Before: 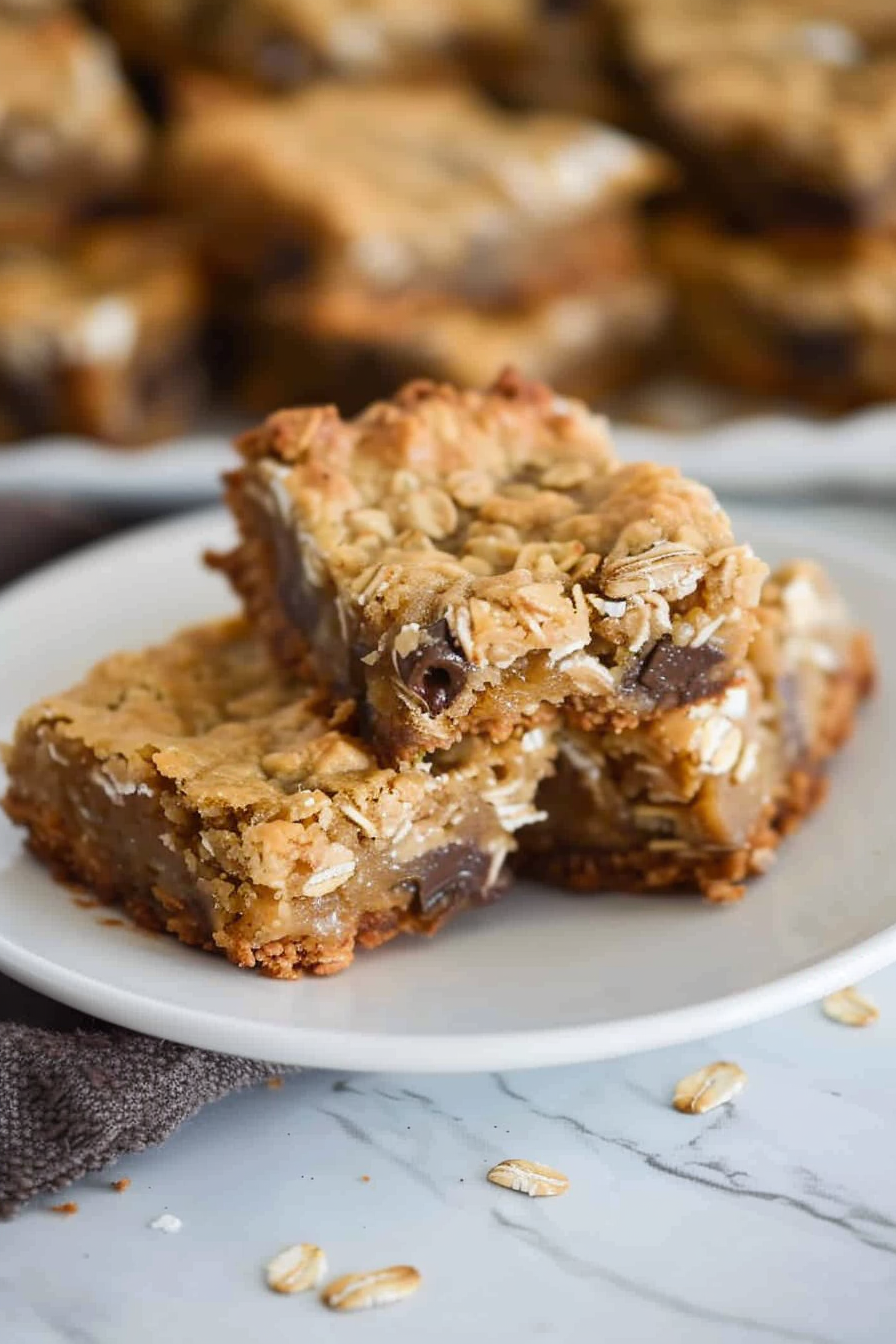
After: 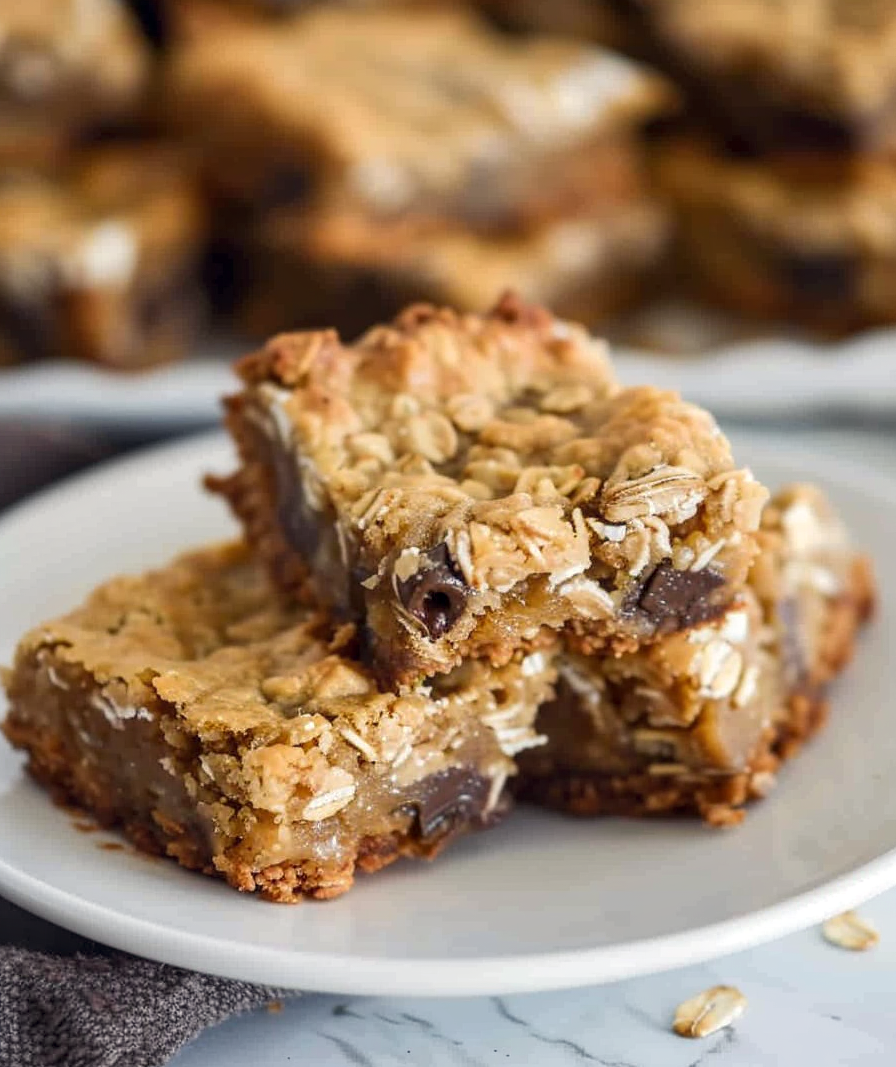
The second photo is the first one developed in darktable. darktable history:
local contrast: on, module defaults
crop and rotate: top 5.667%, bottom 14.937%
color correction: highlights a* 0.207, highlights b* 2.7, shadows a* -0.874, shadows b* -4.78
